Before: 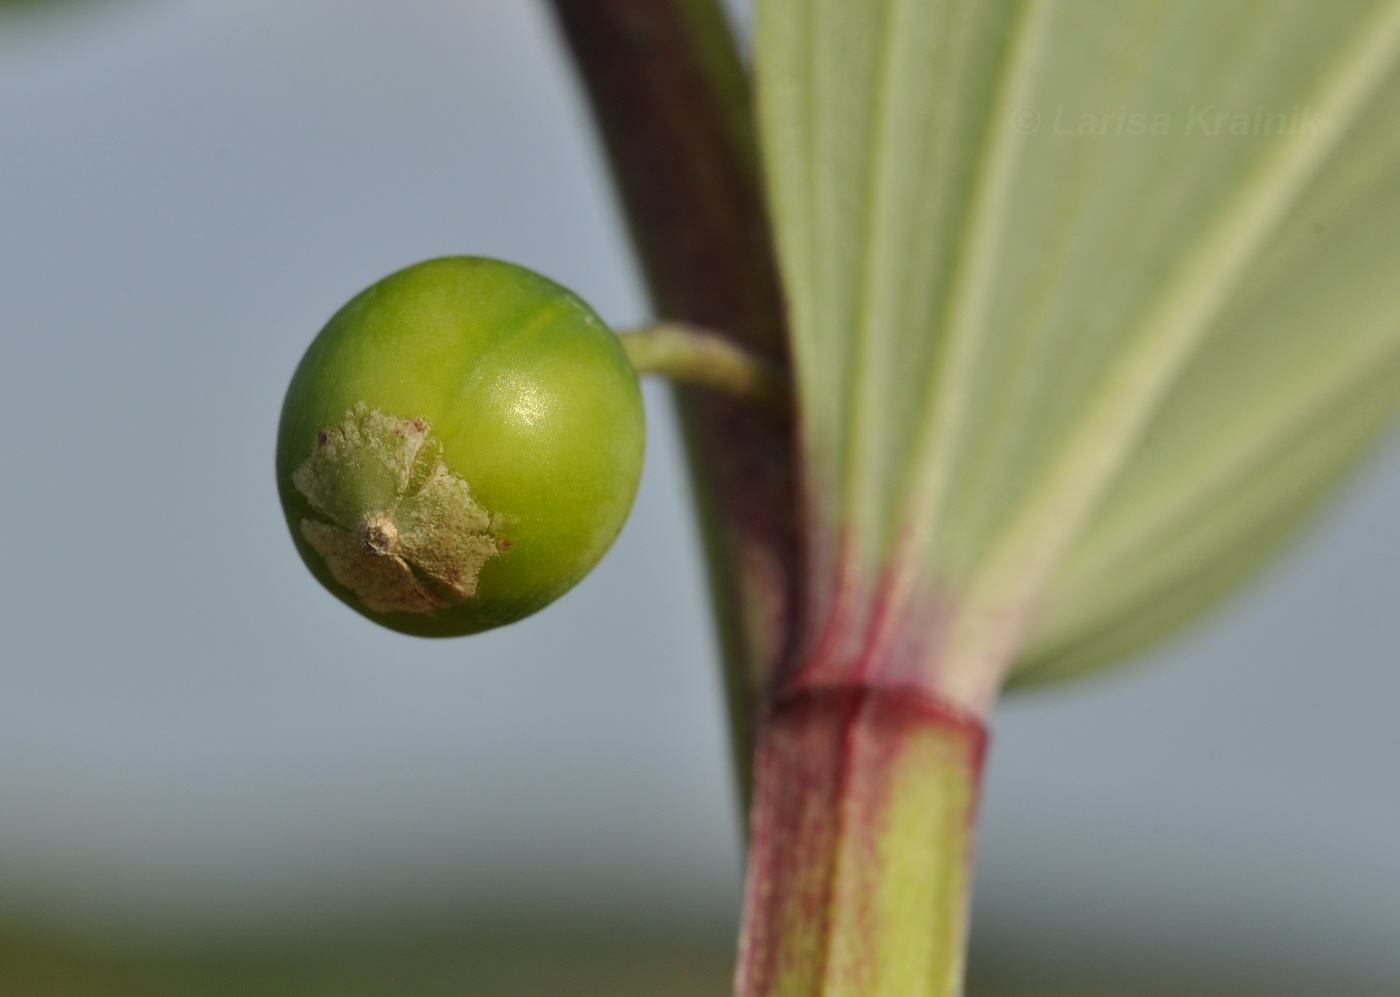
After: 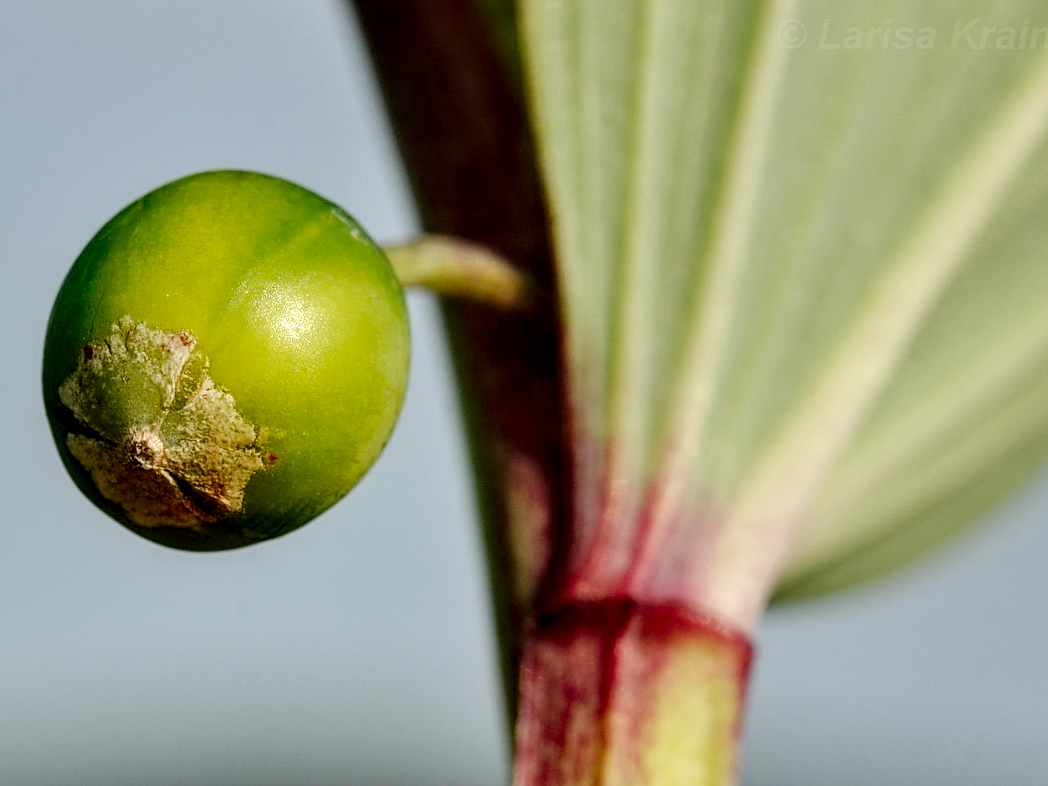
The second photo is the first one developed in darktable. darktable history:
sharpen: radius 1.967
crop: left 16.768%, top 8.653%, right 8.362%, bottom 12.485%
local contrast: highlights 65%, shadows 54%, detail 169%, midtone range 0.514
tone curve: curves: ch0 [(0, 0) (0.003, 0.047) (0.011, 0.051) (0.025, 0.061) (0.044, 0.075) (0.069, 0.09) (0.1, 0.102) (0.136, 0.125) (0.177, 0.173) (0.224, 0.226) (0.277, 0.303) (0.335, 0.388) (0.399, 0.469) (0.468, 0.545) (0.543, 0.623) (0.623, 0.695) (0.709, 0.766) (0.801, 0.832) (0.898, 0.905) (1, 1)], preserve colors none
